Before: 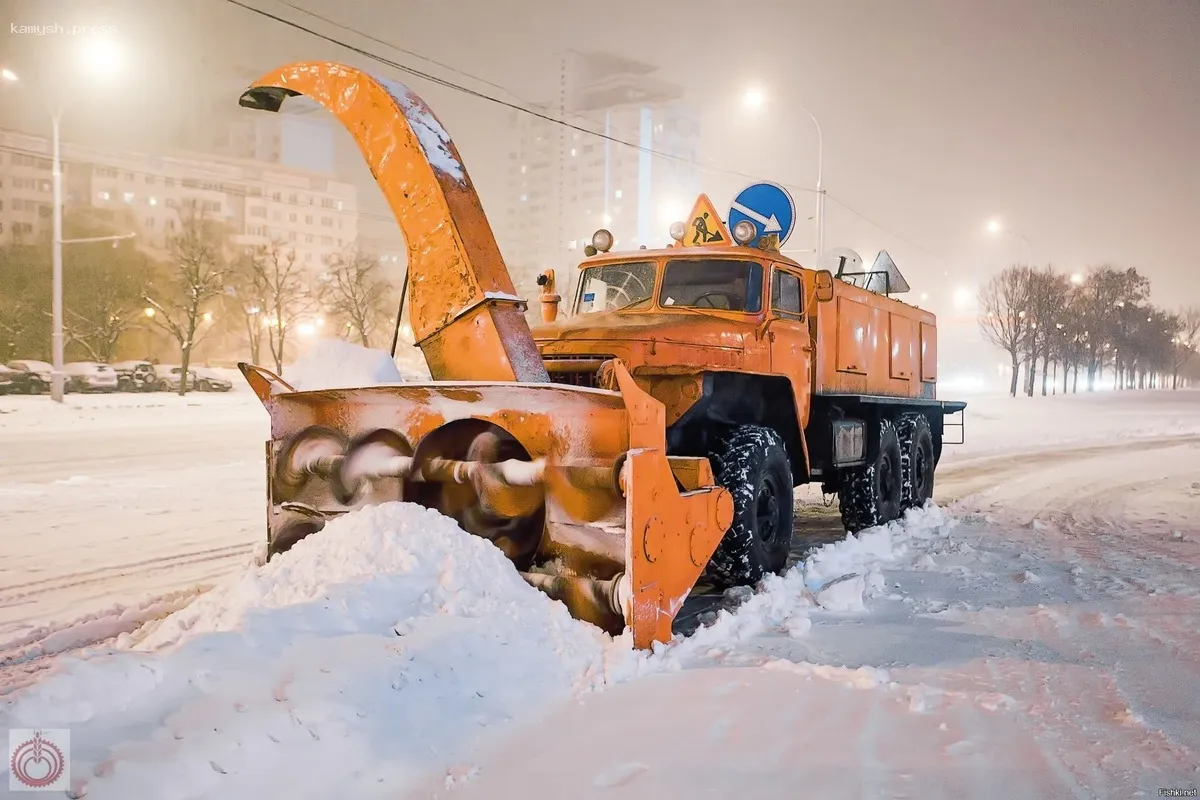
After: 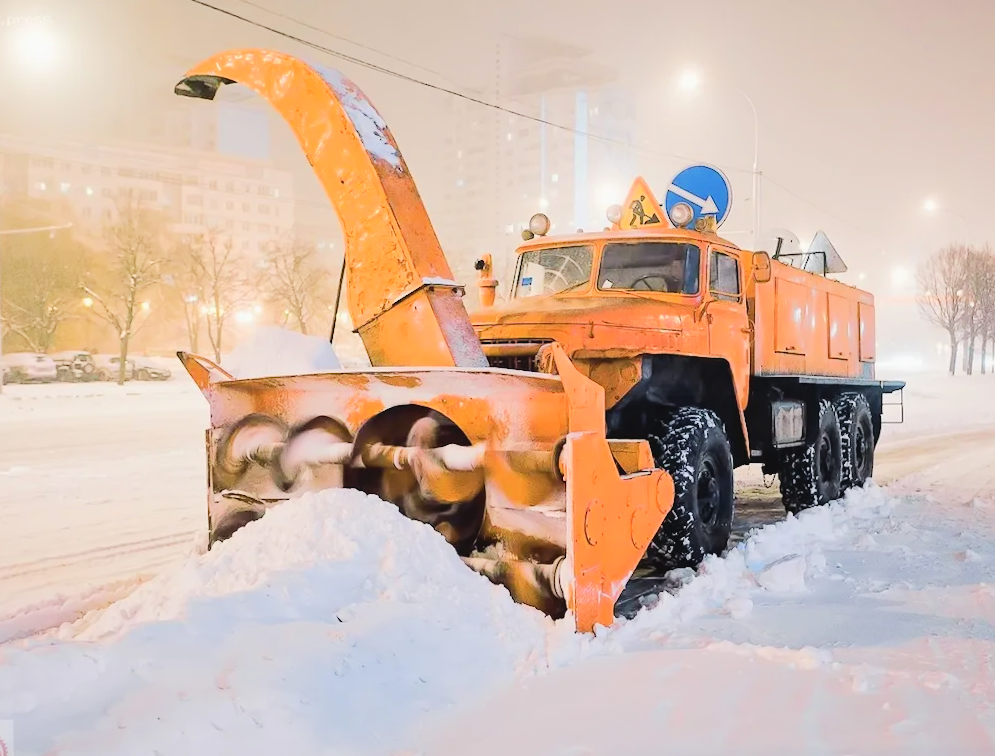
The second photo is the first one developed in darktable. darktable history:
contrast brightness saturation: contrast -0.077, brightness -0.03, saturation -0.105
crop and rotate: angle 0.738°, left 4.247%, top 1.077%, right 11.157%, bottom 2.486%
tone equalizer: -7 EV 0.164 EV, -6 EV 0.58 EV, -5 EV 1.18 EV, -4 EV 1.37 EV, -3 EV 1.14 EV, -2 EV 0.6 EV, -1 EV 0.149 EV, edges refinement/feathering 500, mask exposure compensation -1.57 EV, preserve details no
